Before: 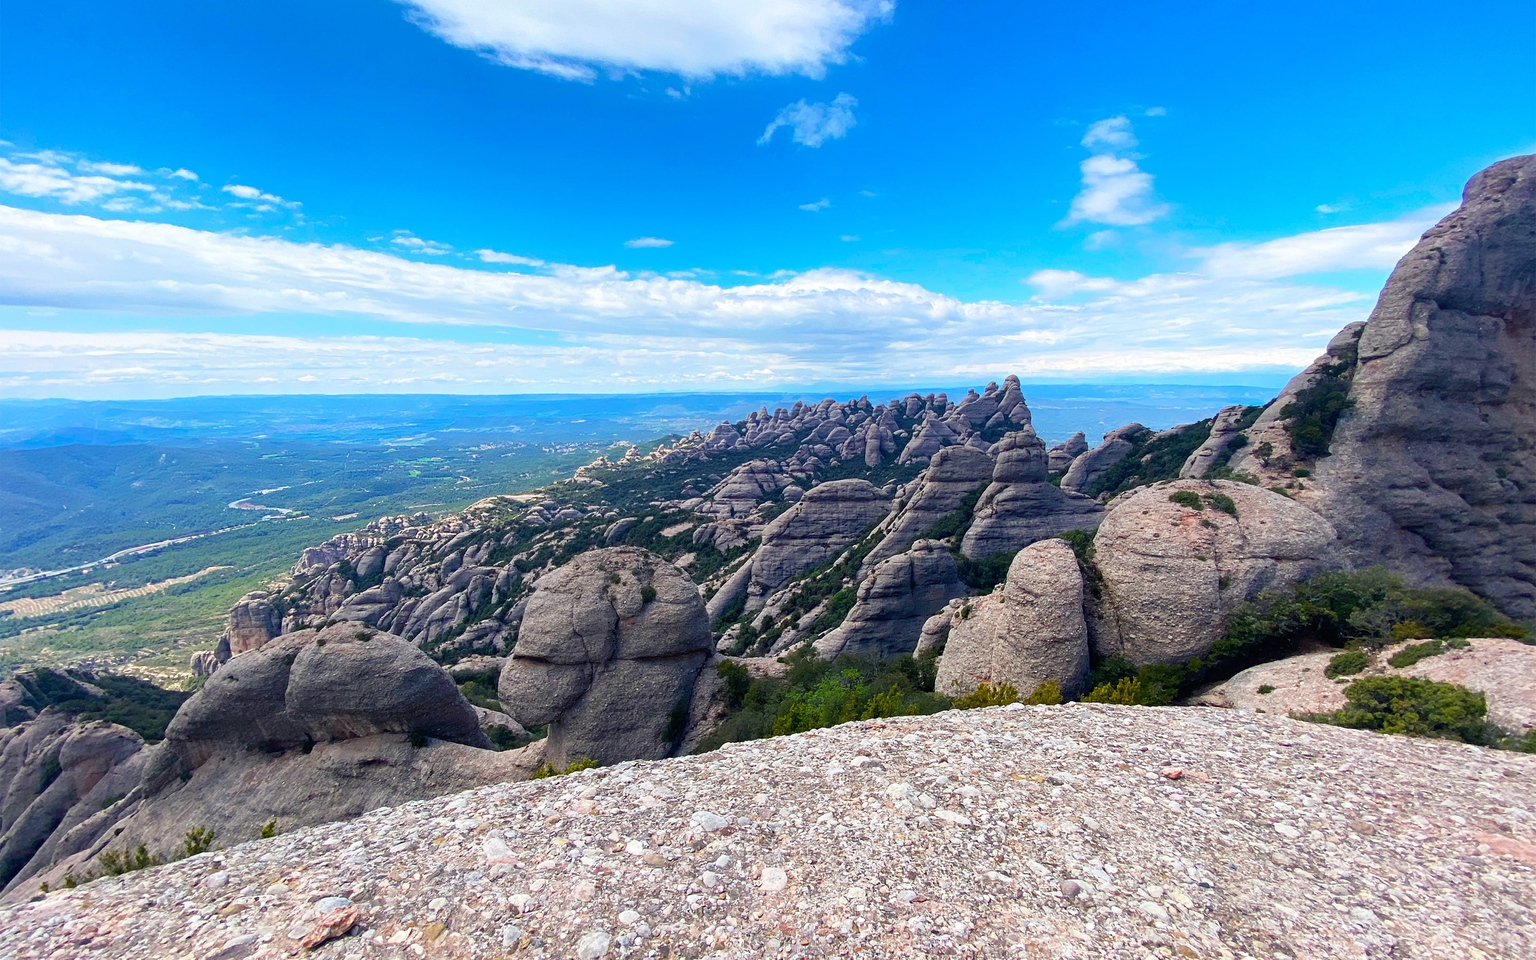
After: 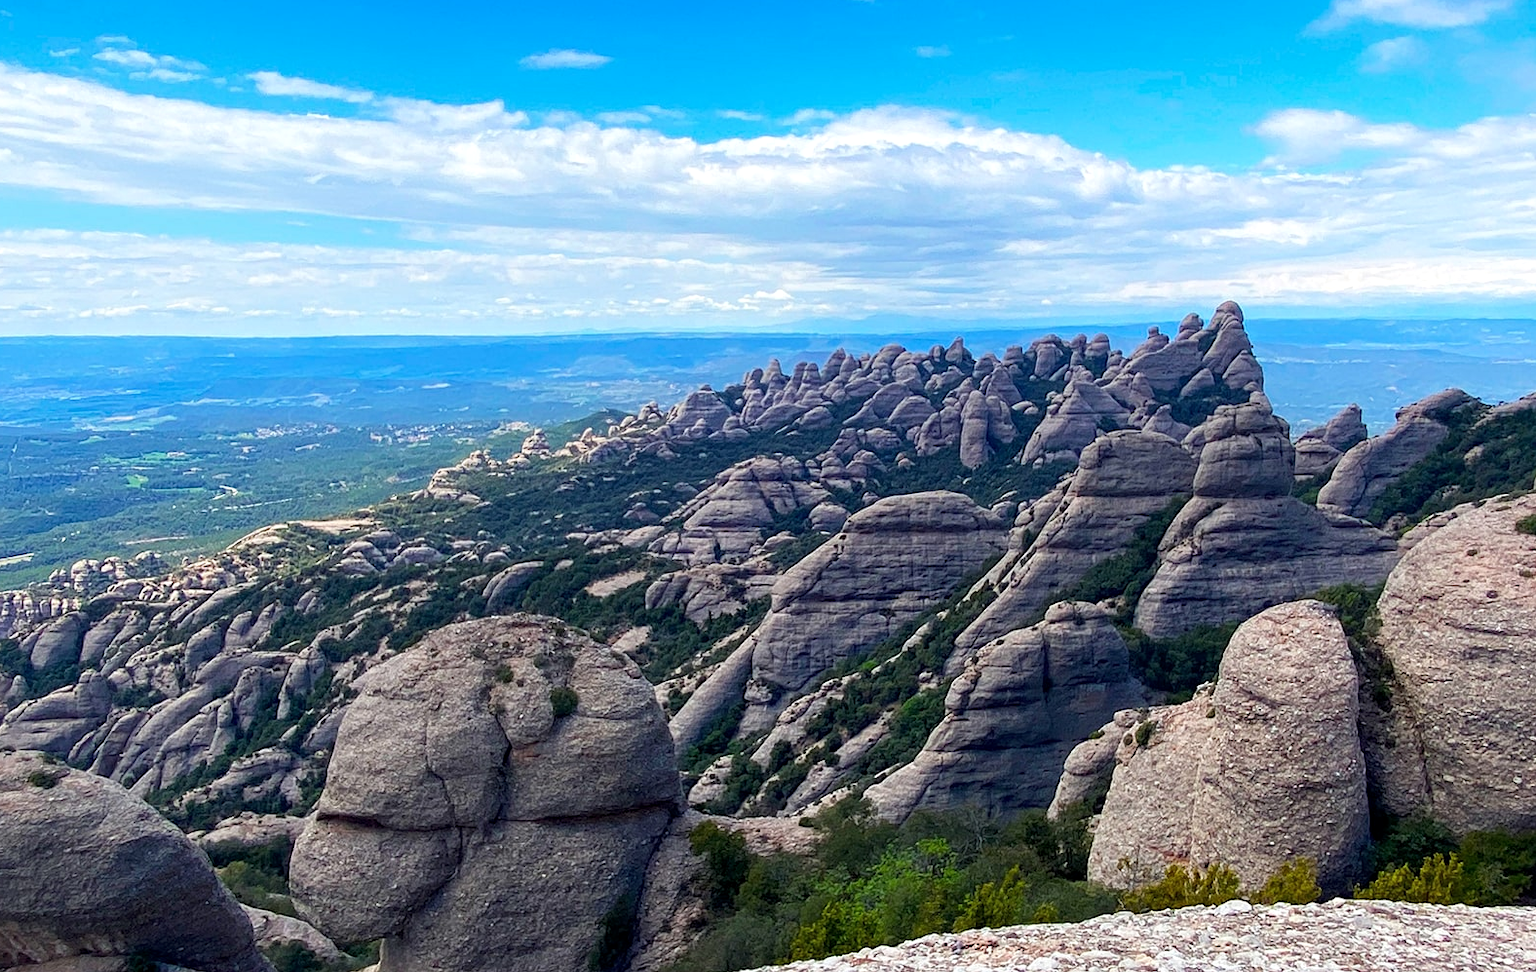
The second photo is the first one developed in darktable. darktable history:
crop and rotate: left 22.136%, top 21.892%, right 23.109%, bottom 22.653%
local contrast: highlights 101%, shadows 100%, detail 119%, midtone range 0.2
